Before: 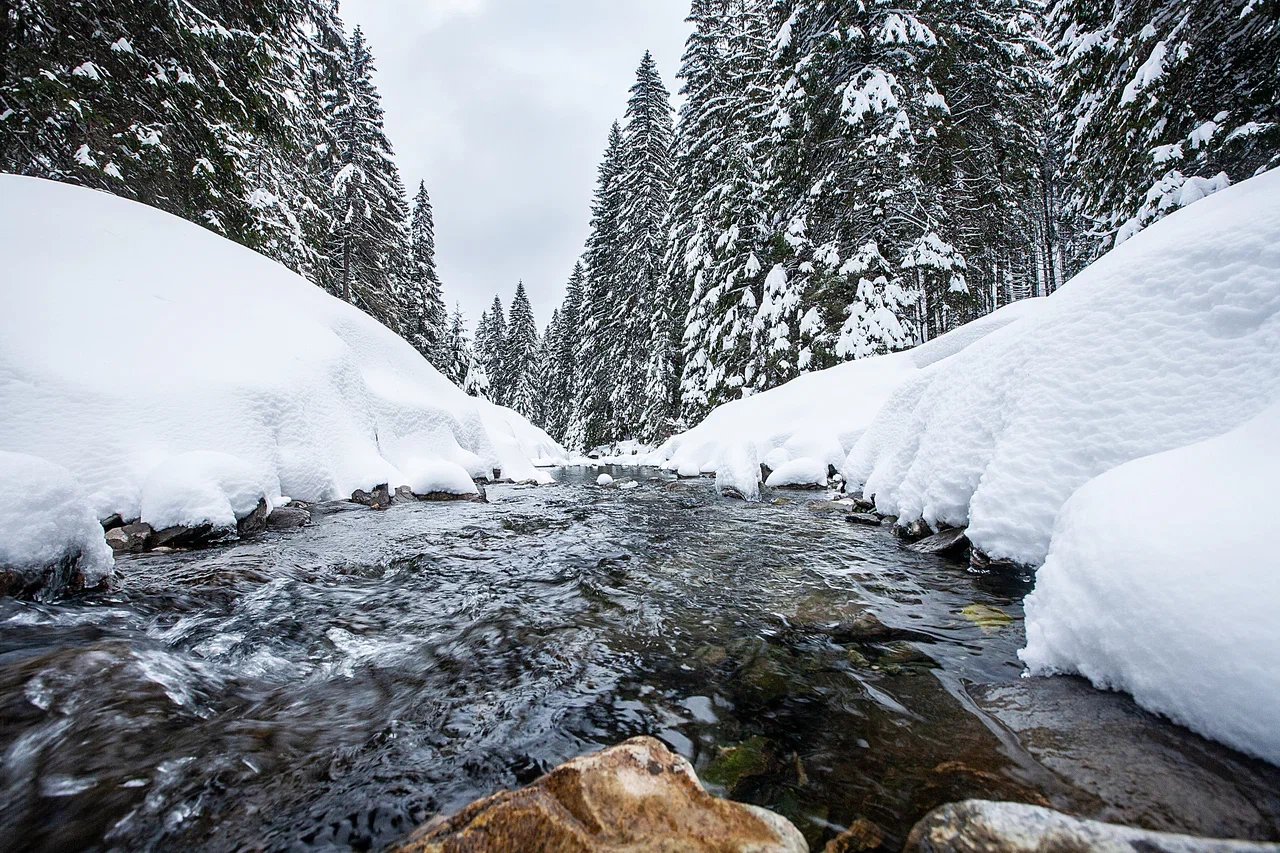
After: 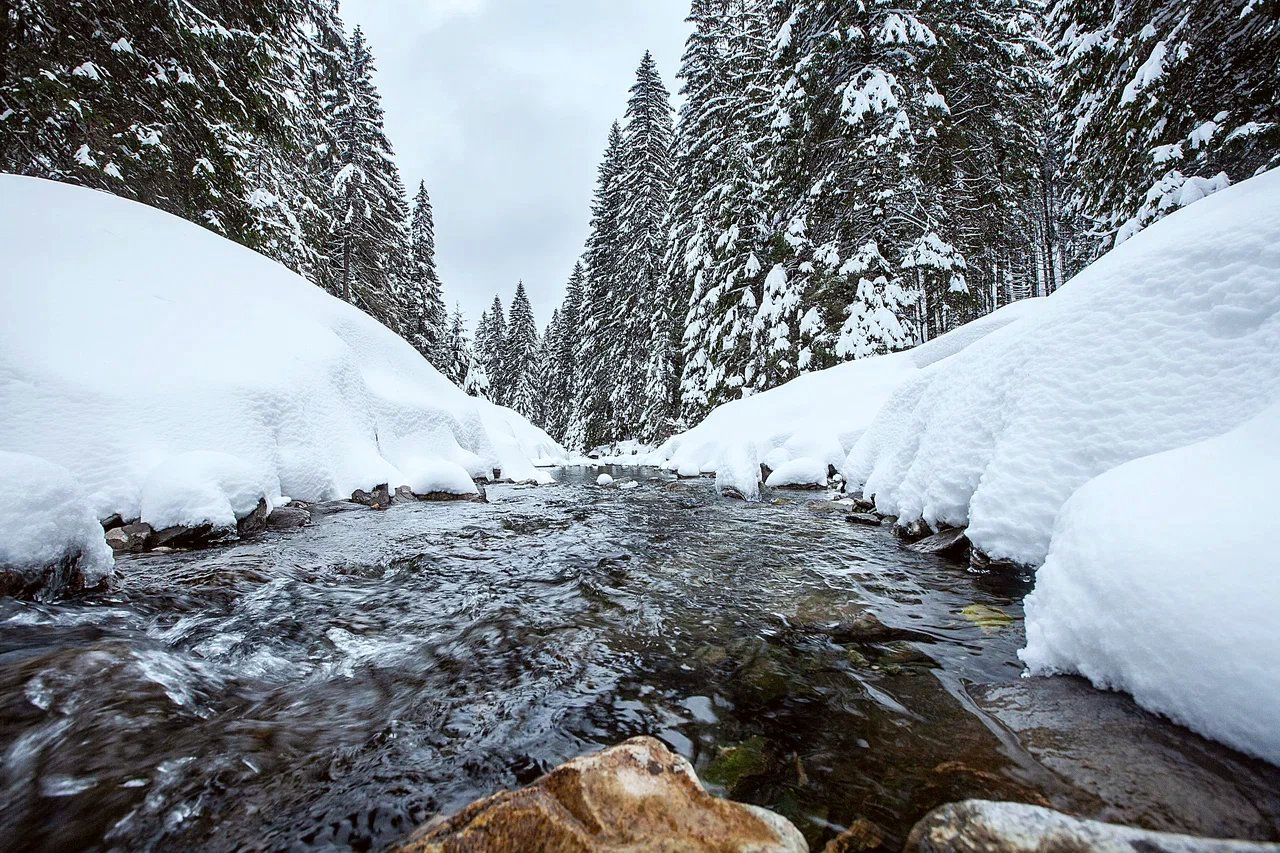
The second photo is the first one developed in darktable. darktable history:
color correction: highlights a* -2.86, highlights b* -2.83, shadows a* 2.57, shadows b* 2.68
